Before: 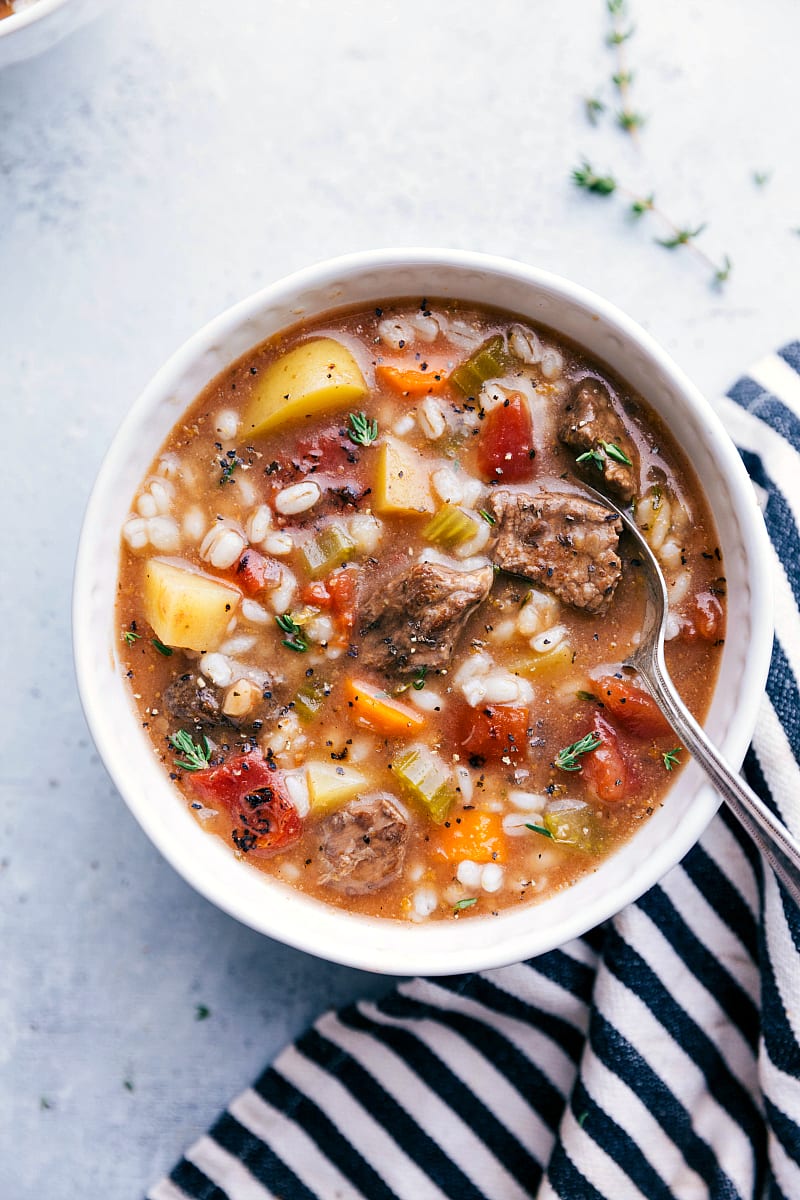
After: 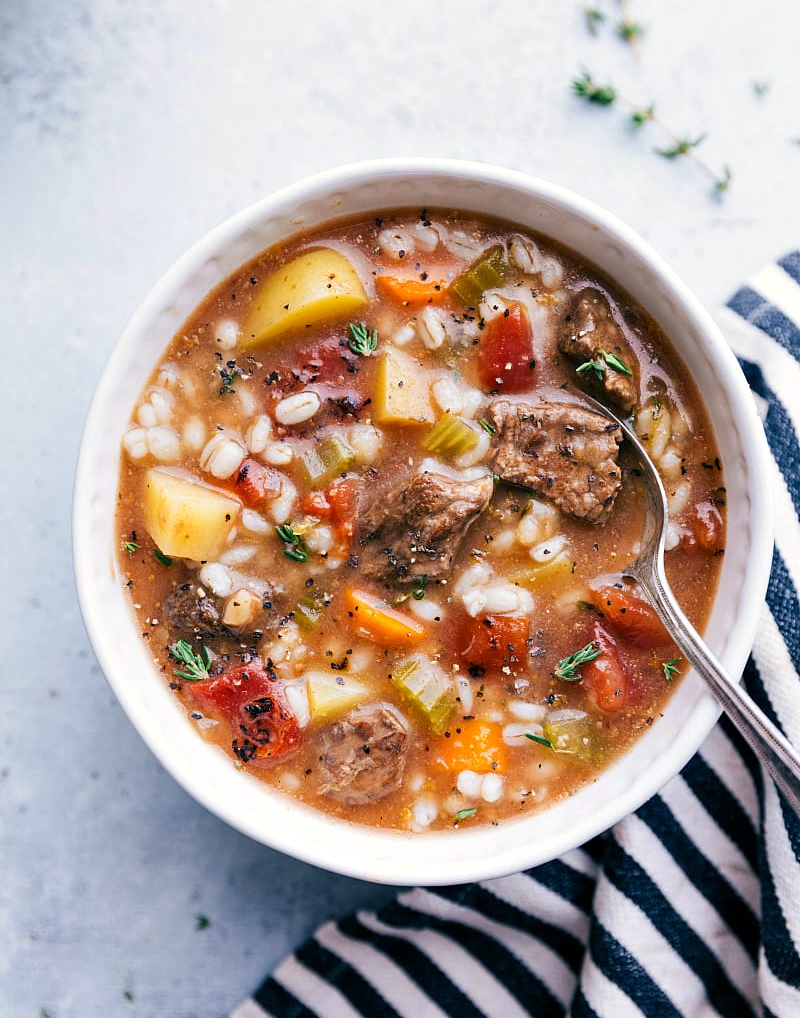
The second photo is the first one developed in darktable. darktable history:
crop: top 7.575%, bottom 7.543%
exposure: compensate highlight preservation false
